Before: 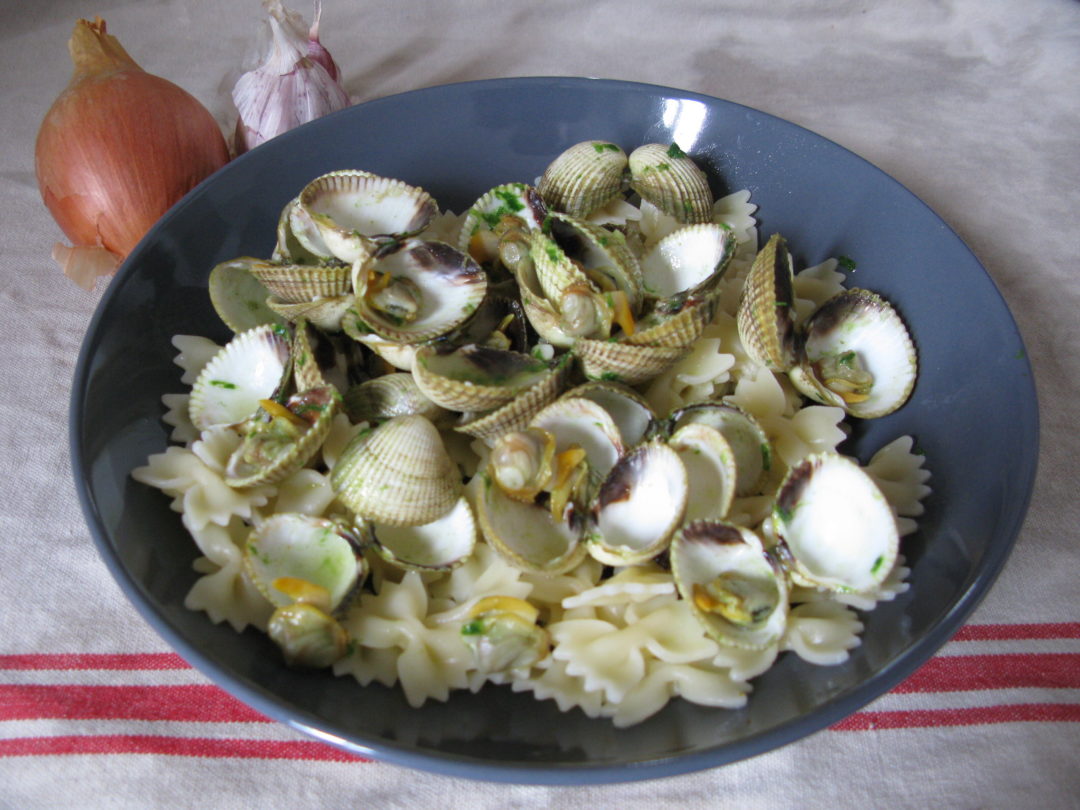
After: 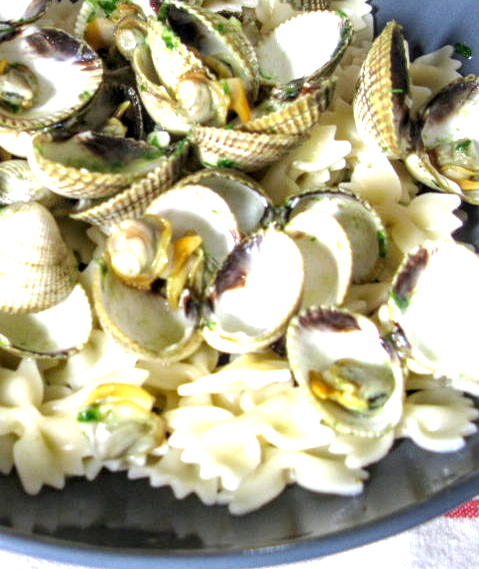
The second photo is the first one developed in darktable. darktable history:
crop: left 35.591%, top 26.357%, right 19.981%, bottom 3.371%
color correction: highlights a* -0.154, highlights b* 0.142
exposure: black level correction 0, exposure 1.105 EV, compensate highlight preservation false
local contrast: detail 150%
